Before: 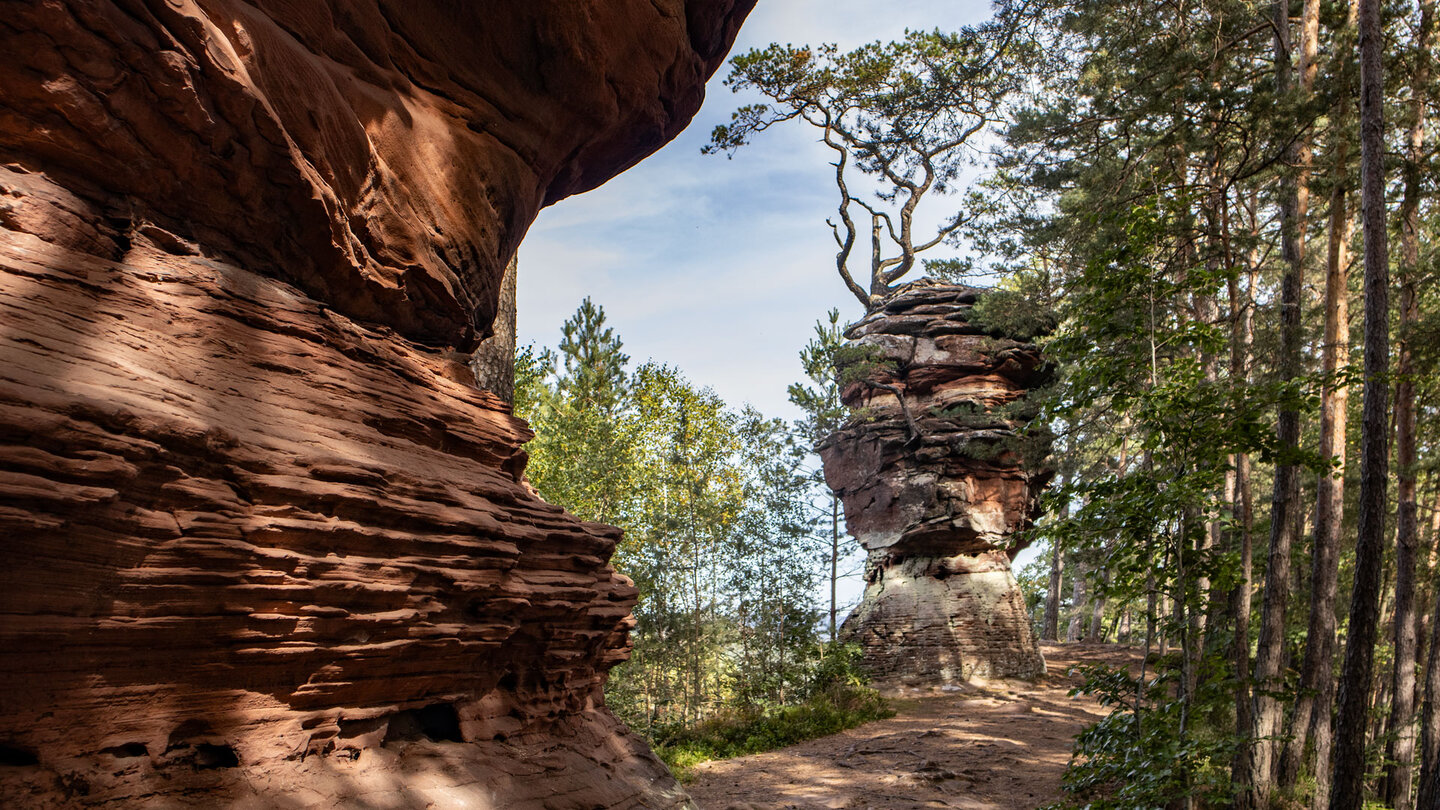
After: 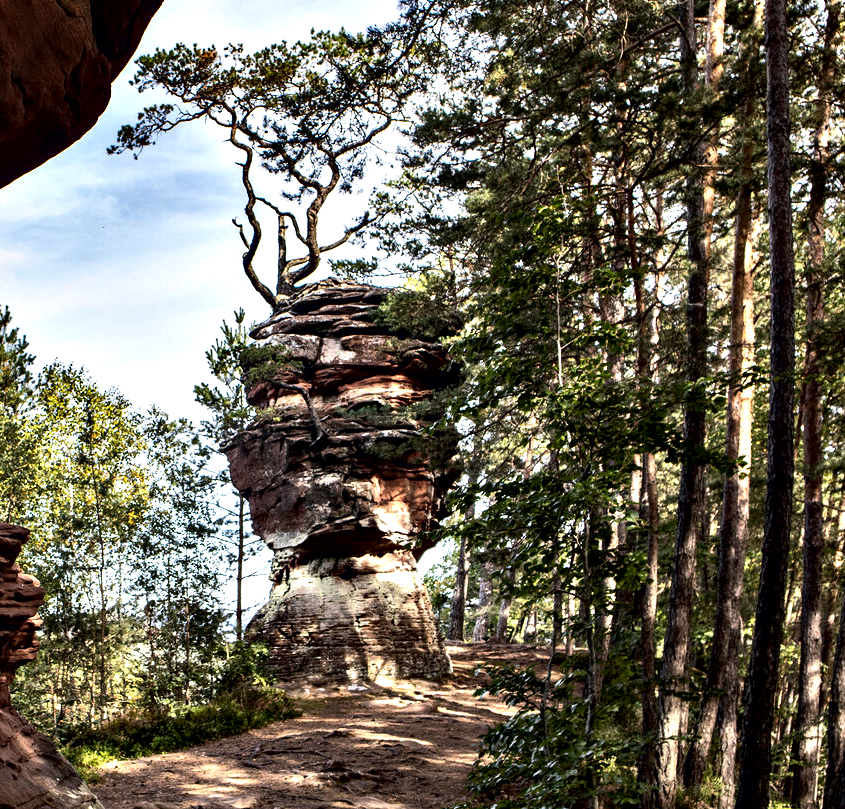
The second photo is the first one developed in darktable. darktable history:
tone equalizer: -8 EV -0.435 EV, -7 EV -0.408 EV, -6 EV -0.314 EV, -5 EV -0.222 EV, -3 EV 0.199 EV, -2 EV 0.354 EV, -1 EV 0.382 EV, +0 EV 0.402 EV, edges refinement/feathering 500, mask exposure compensation -1.57 EV, preserve details no
crop: left 41.299%
contrast brightness saturation: contrast 0.075
contrast equalizer: y [[0.6 ×6], [0.55 ×6], [0 ×6], [0 ×6], [0 ×6]]
